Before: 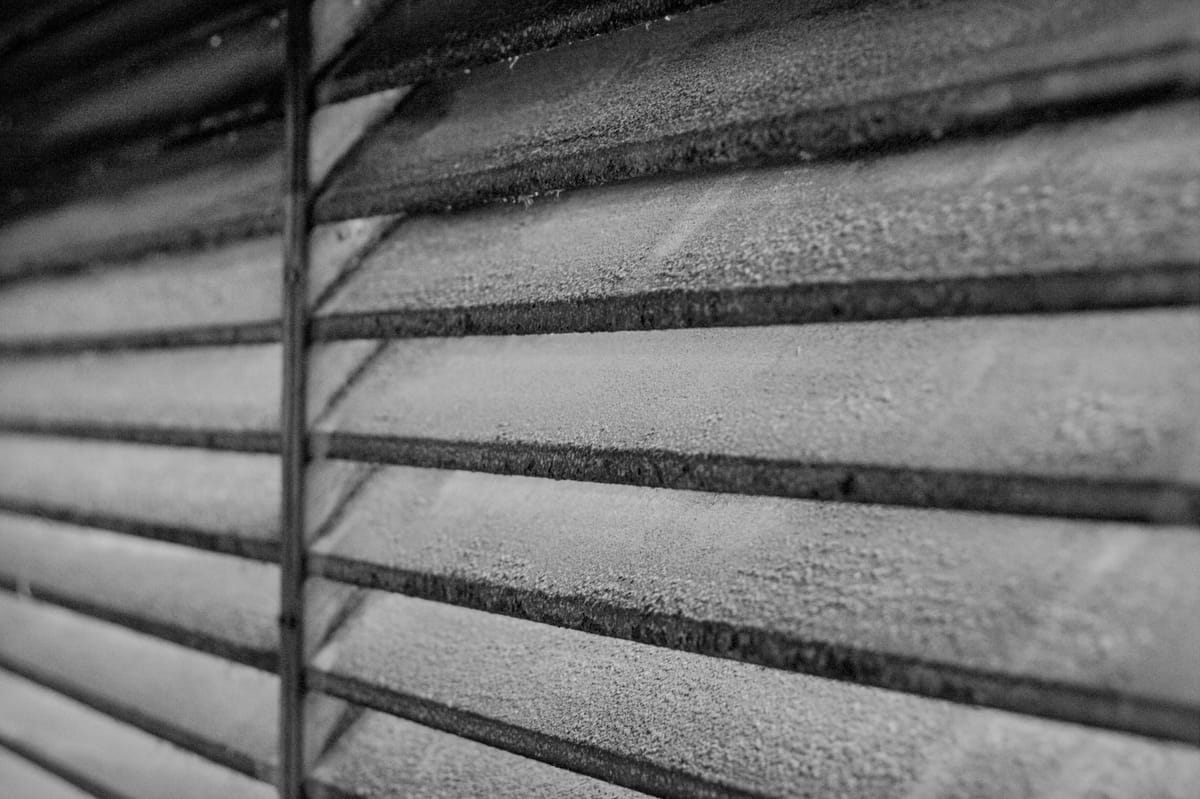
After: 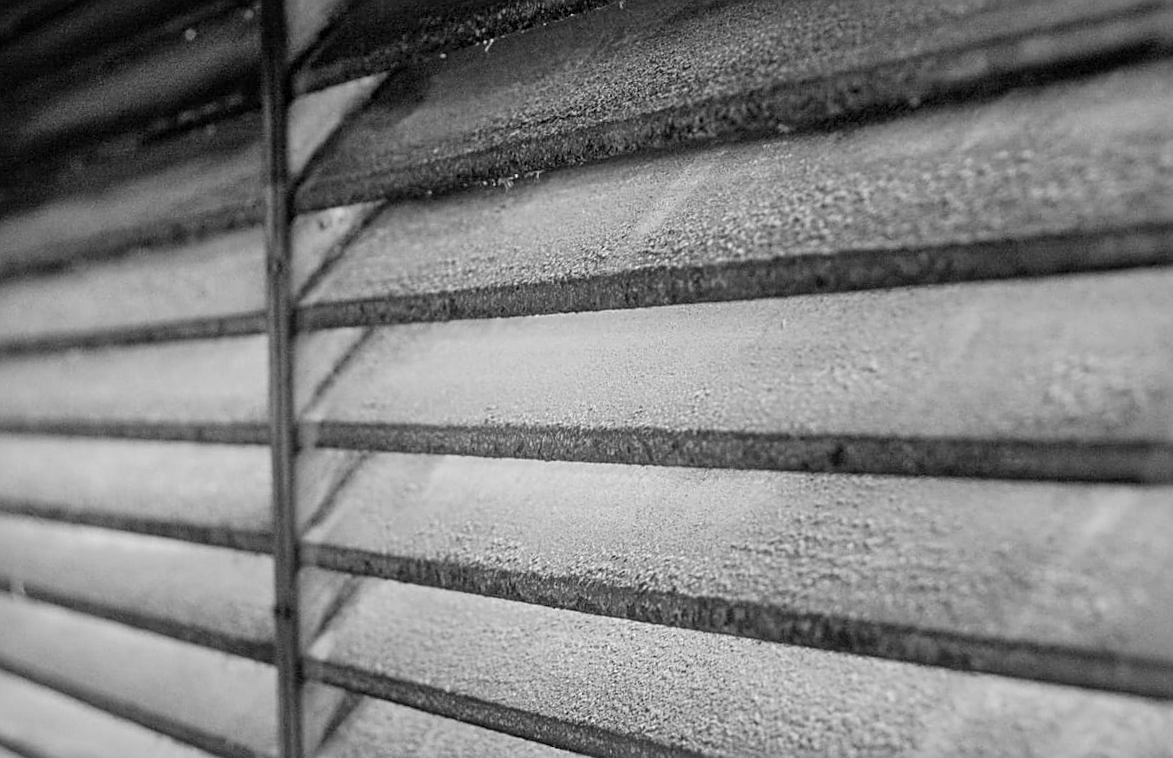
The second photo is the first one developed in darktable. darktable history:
rotate and perspective: rotation -2°, crop left 0.022, crop right 0.978, crop top 0.049, crop bottom 0.951
sharpen: on, module defaults
bloom: on, module defaults
exposure: exposure 0.258 EV, compensate highlight preservation false
